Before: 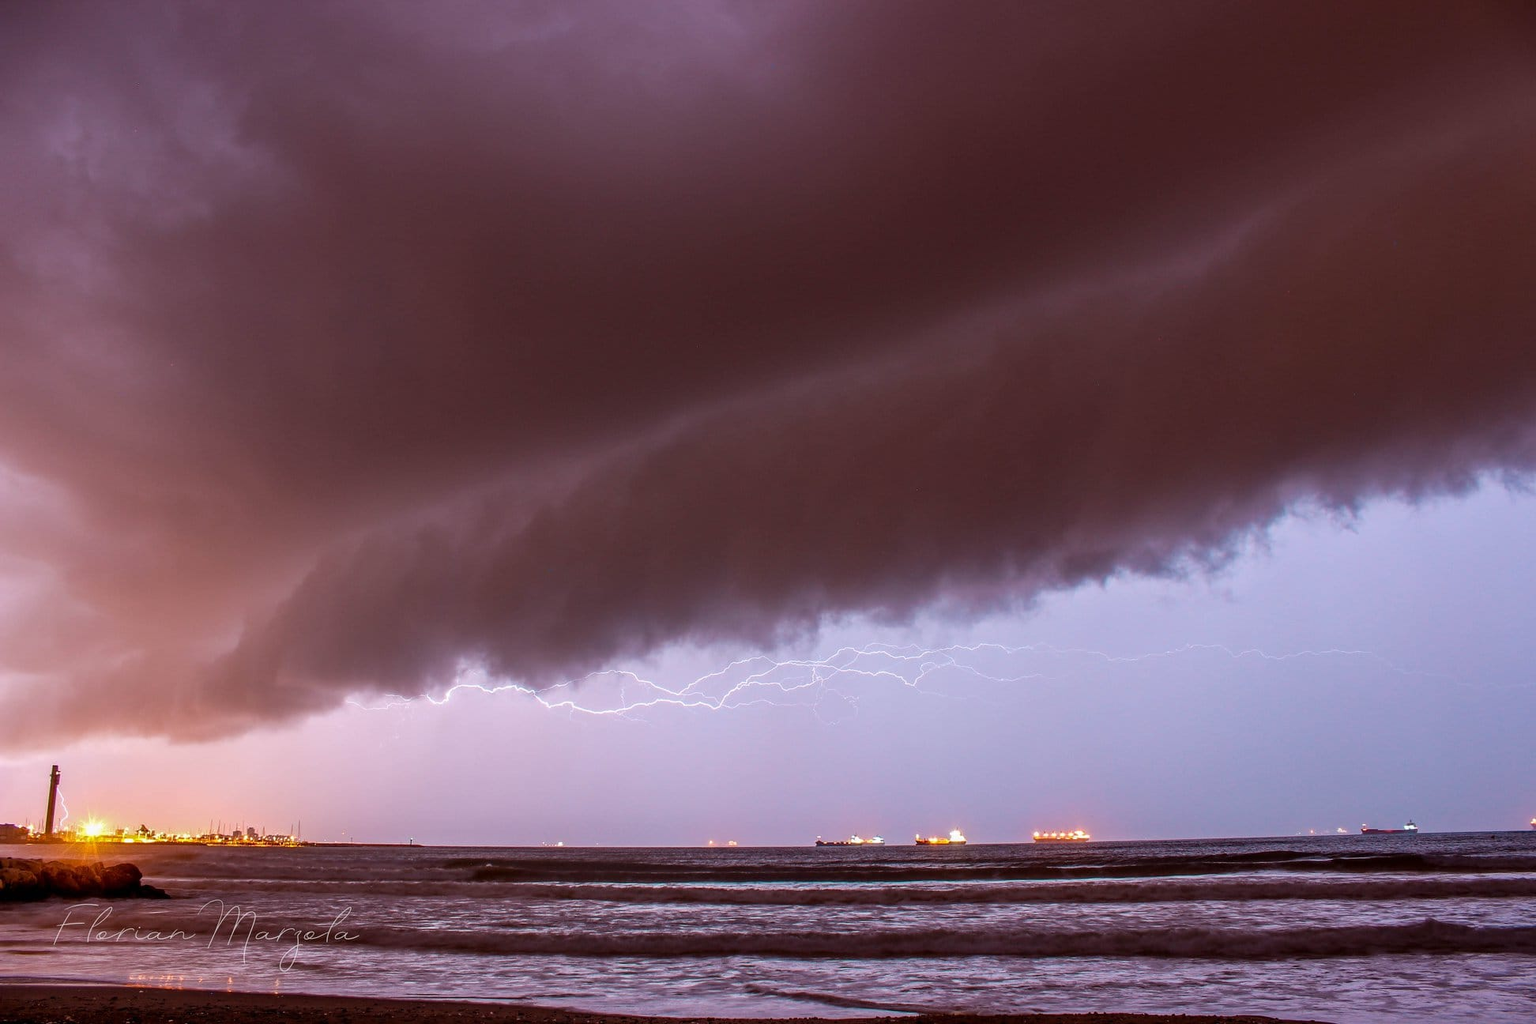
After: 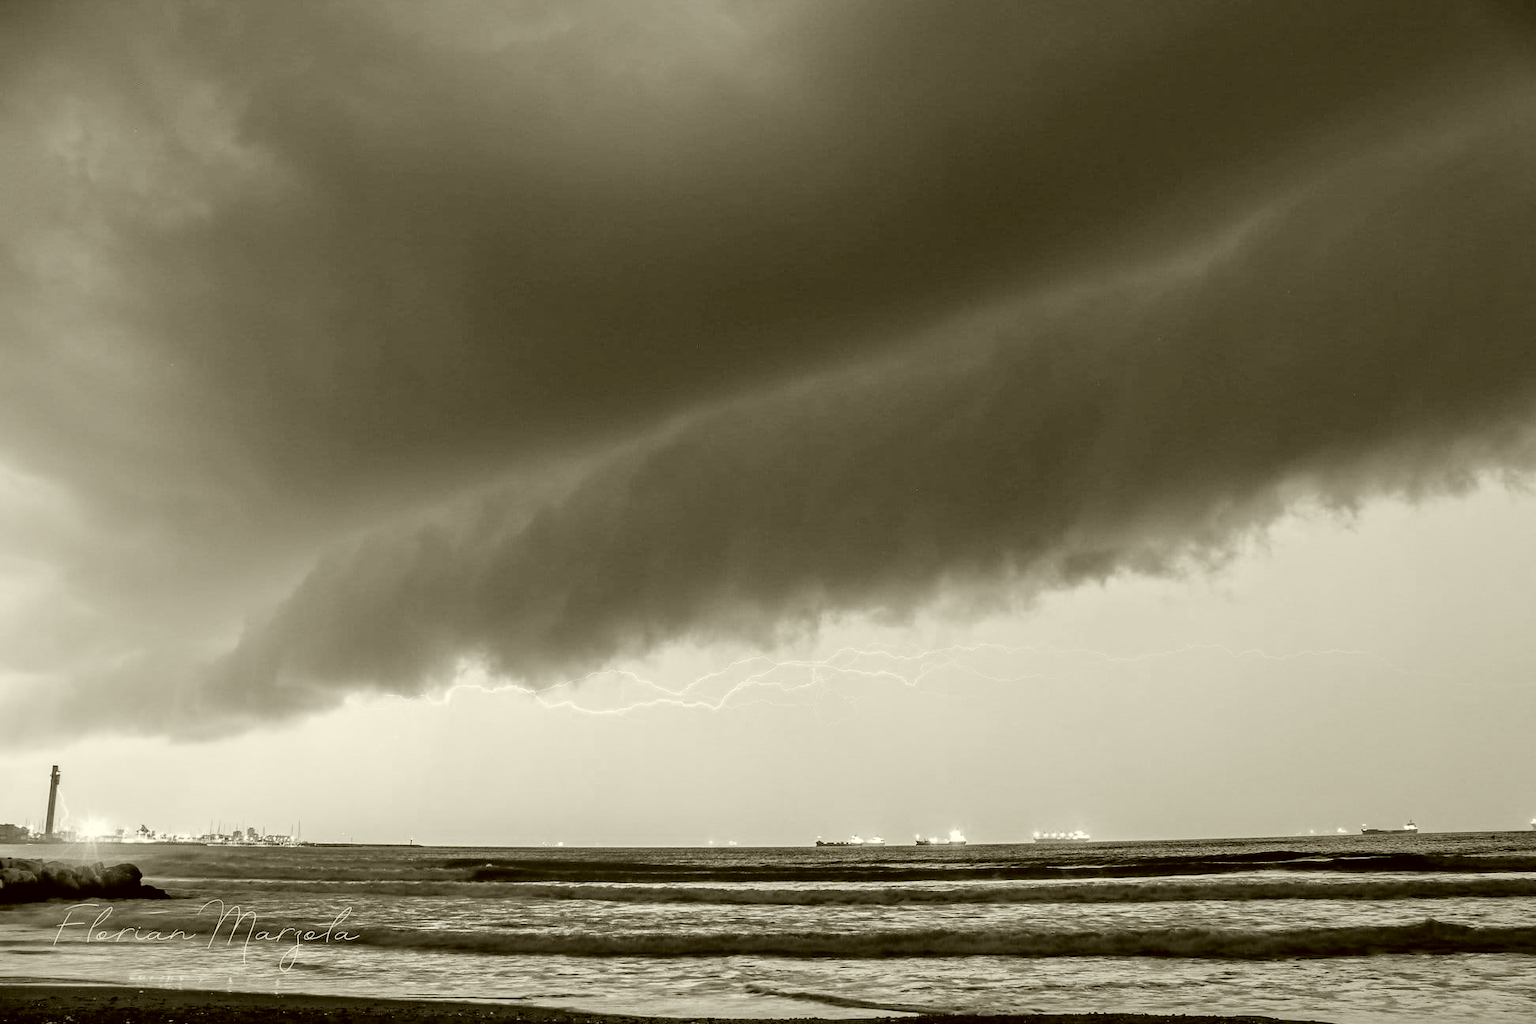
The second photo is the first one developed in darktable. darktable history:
color correction: highlights a* -1.51, highlights b* 10.46, shadows a* 0.572, shadows b* 19.8
exposure: black level correction 0, exposure 1.126 EV, compensate highlight preservation false
filmic rgb: black relative exposure -5.08 EV, white relative exposure 3.17 EV, hardness 3.45, contrast 1.192, highlights saturation mix -49.93%, add noise in highlights 0, preserve chrominance max RGB, color science v3 (2019), use custom middle-gray values true, contrast in highlights soft
